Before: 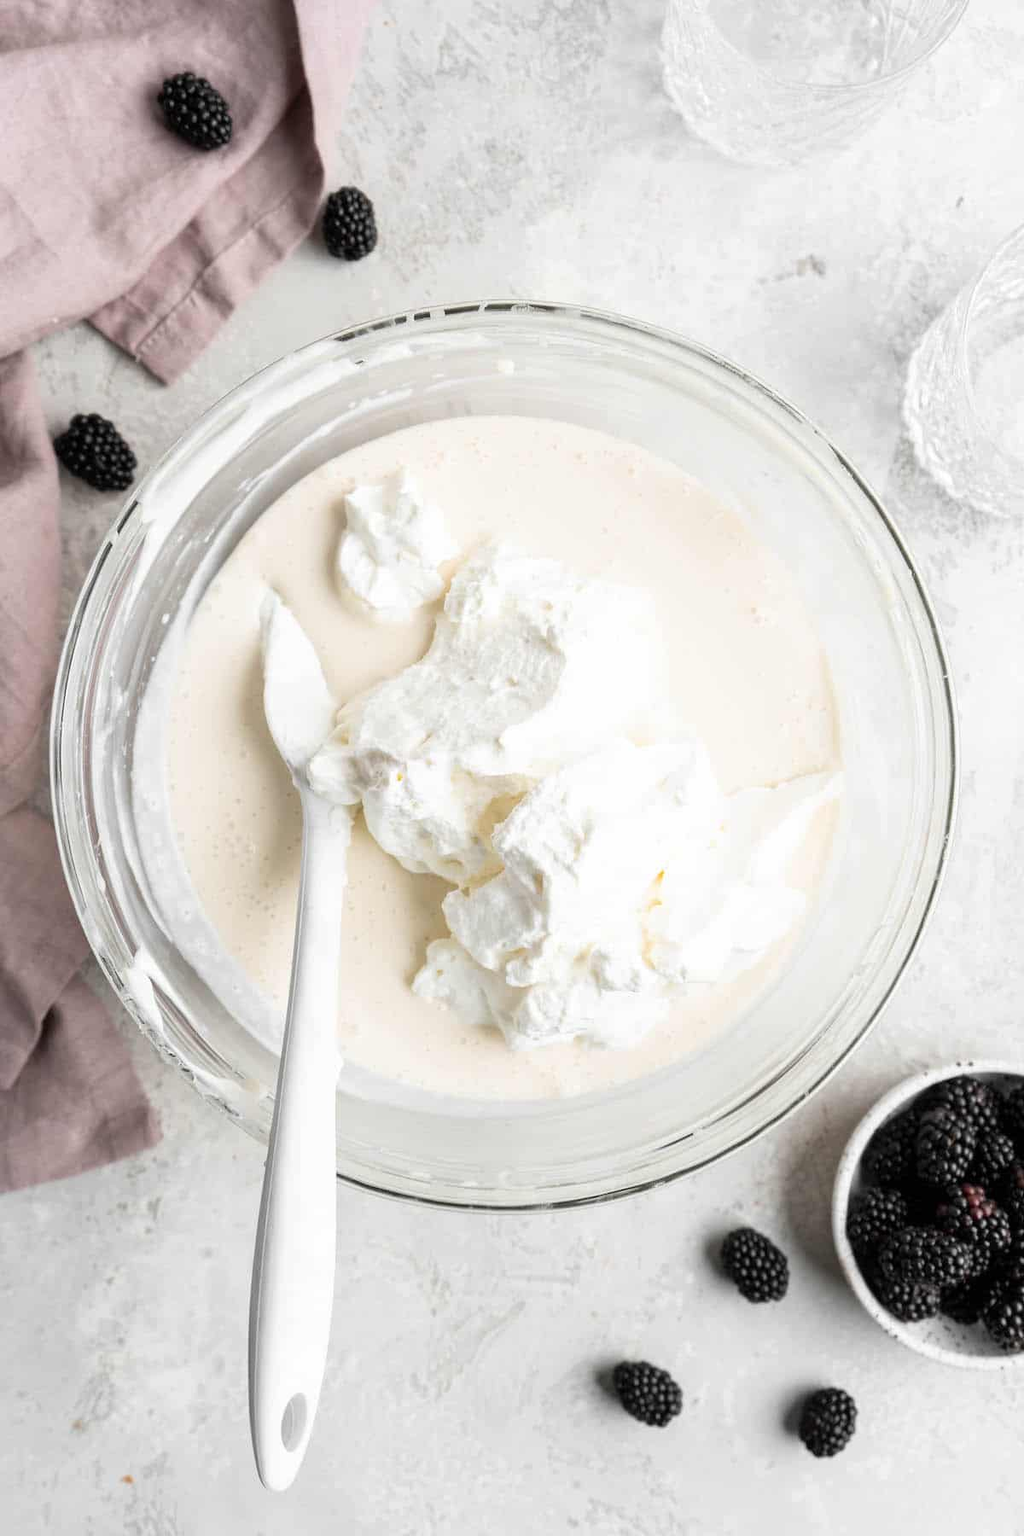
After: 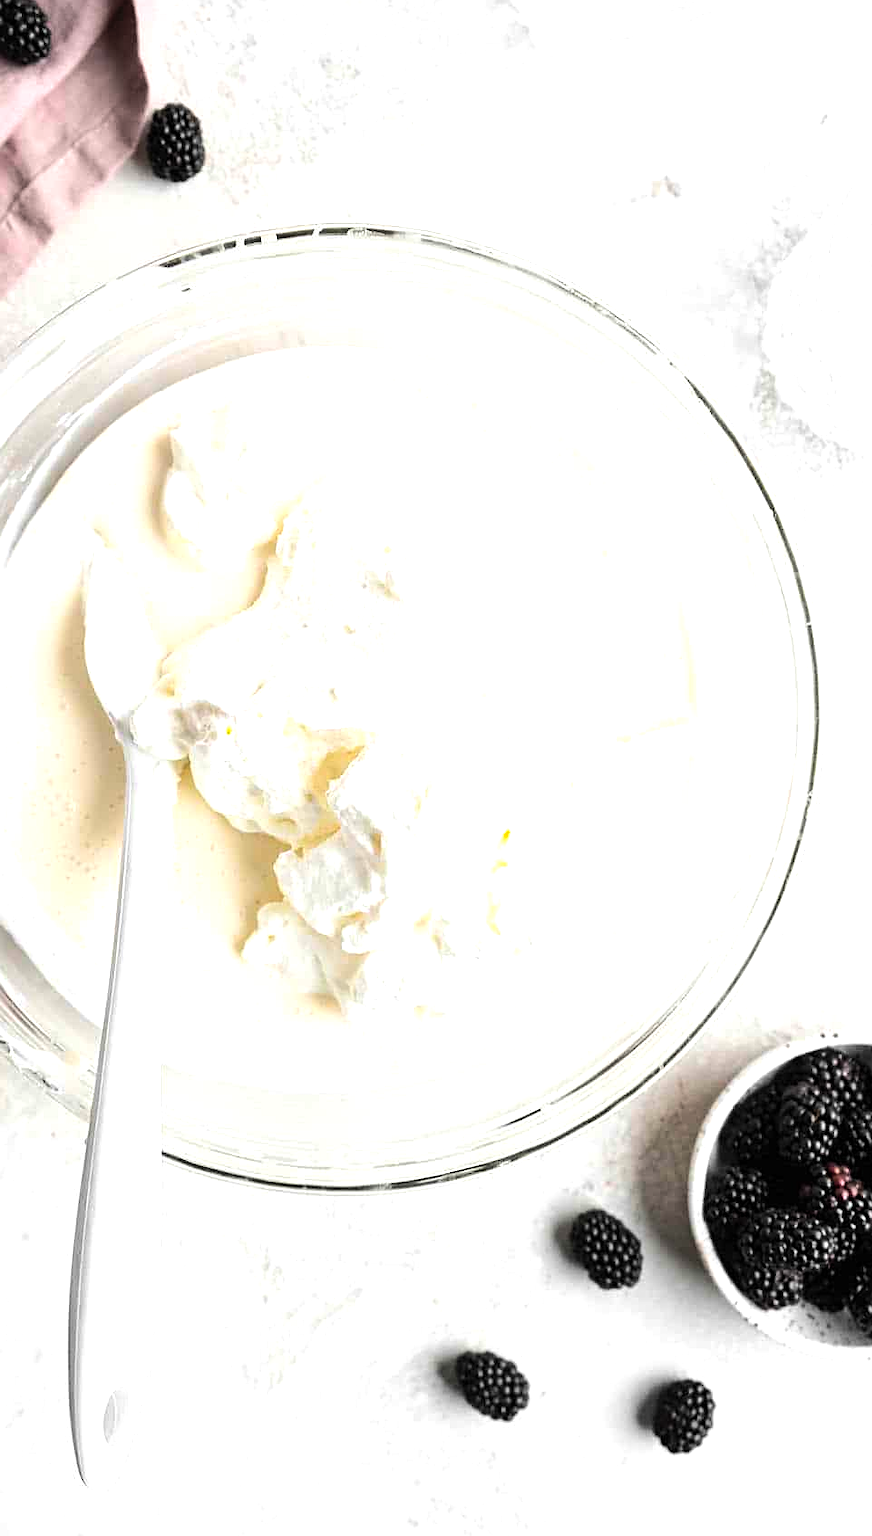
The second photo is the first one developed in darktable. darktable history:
crop and rotate: left 18.065%, top 5.855%, right 1.742%
contrast brightness saturation: brightness 0.091, saturation 0.194
sharpen: on, module defaults
color balance rgb: perceptual saturation grading › global saturation 19.678%, perceptual brilliance grading › highlights 17.38%, perceptual brilliance grading › mid-tones 30.786%, perceptual brilliance grading › shadows -30.546%, global vibrance 9.423%
